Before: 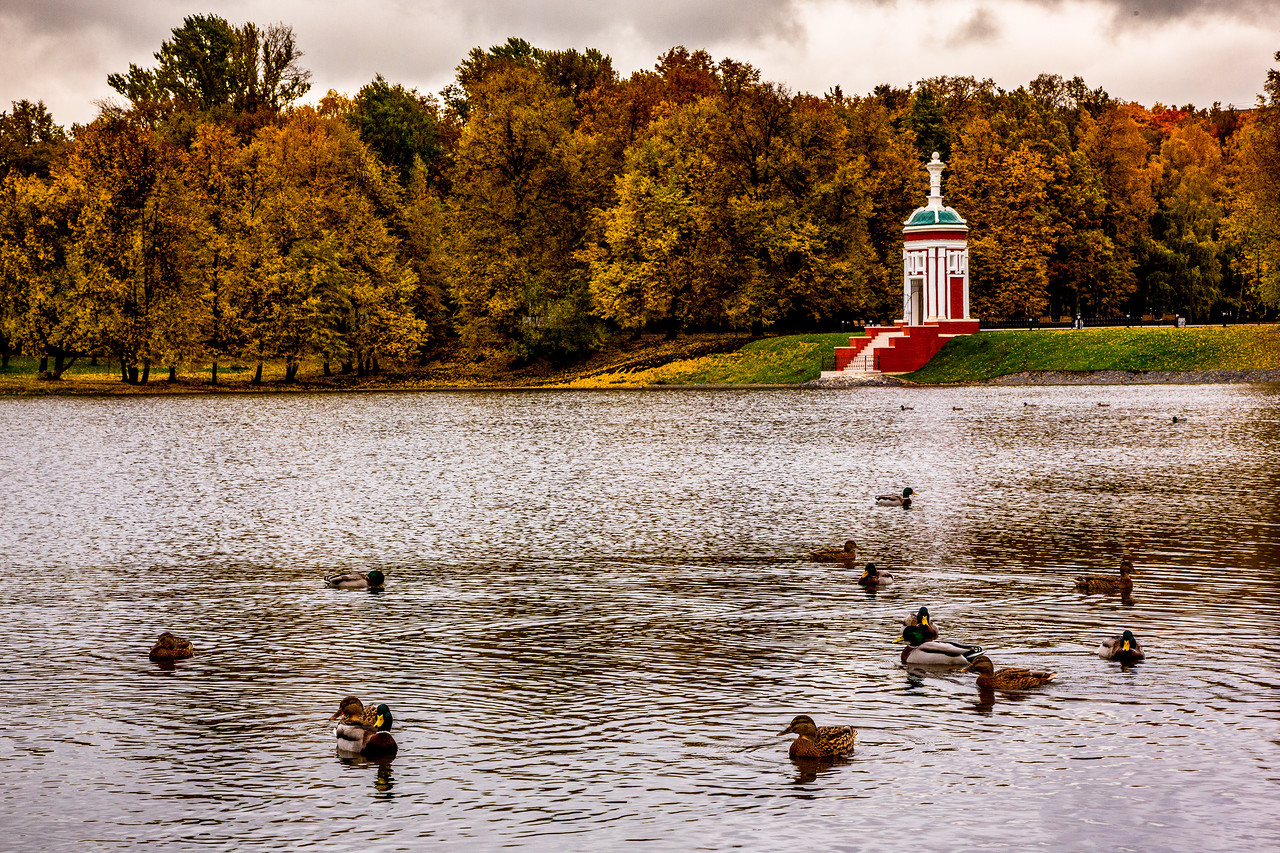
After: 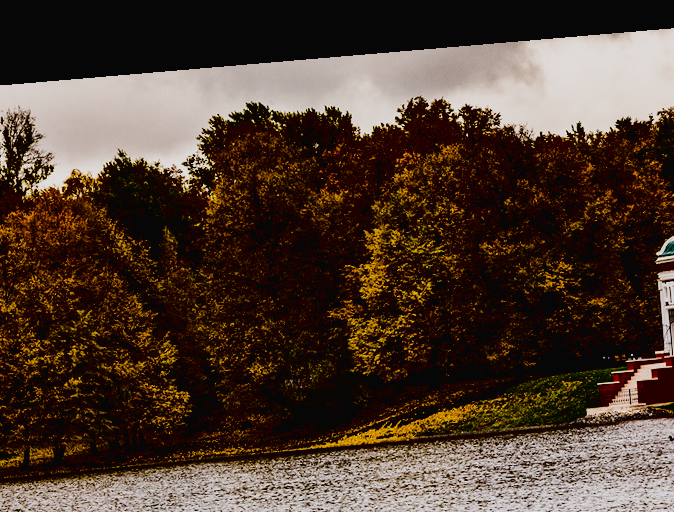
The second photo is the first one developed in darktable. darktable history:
contrast brightness saturation: contrast 0.2, brightness -0.11, saturation 0.1
crop: left 19.556%, right 30.401%, bottom 46.458%
filmic rgb: middle gray luminance 30%, black relative exposure -9 EV, white relative exposure 7 EV, threshold 6 EV, target black luminance 0%, hardness 2.94, latitude 2.04%, contrast 0.963, highlights saturation mix 5%, shadows ↔ highlights balance 12.16%, add noise in highlights 0, preserve chrominance no, color science v3 (2019), use custom middle-gray values true, iterations of high-quality reconstruction 0, contrast in highlights soft, enable highlight reconstruction true
tone curve: curves: ch0 [(0, 0.016) (0.11, 0.039) (0.259, 0.235) (0.383, 0.437) (0.499, 0.597) (0.733, 0.867) (0.843, 0.948) (1, 1)], color space Lab, linked channels, preserve colors none
rotate and perspective: rotation -4.86°, automatic cropping off
